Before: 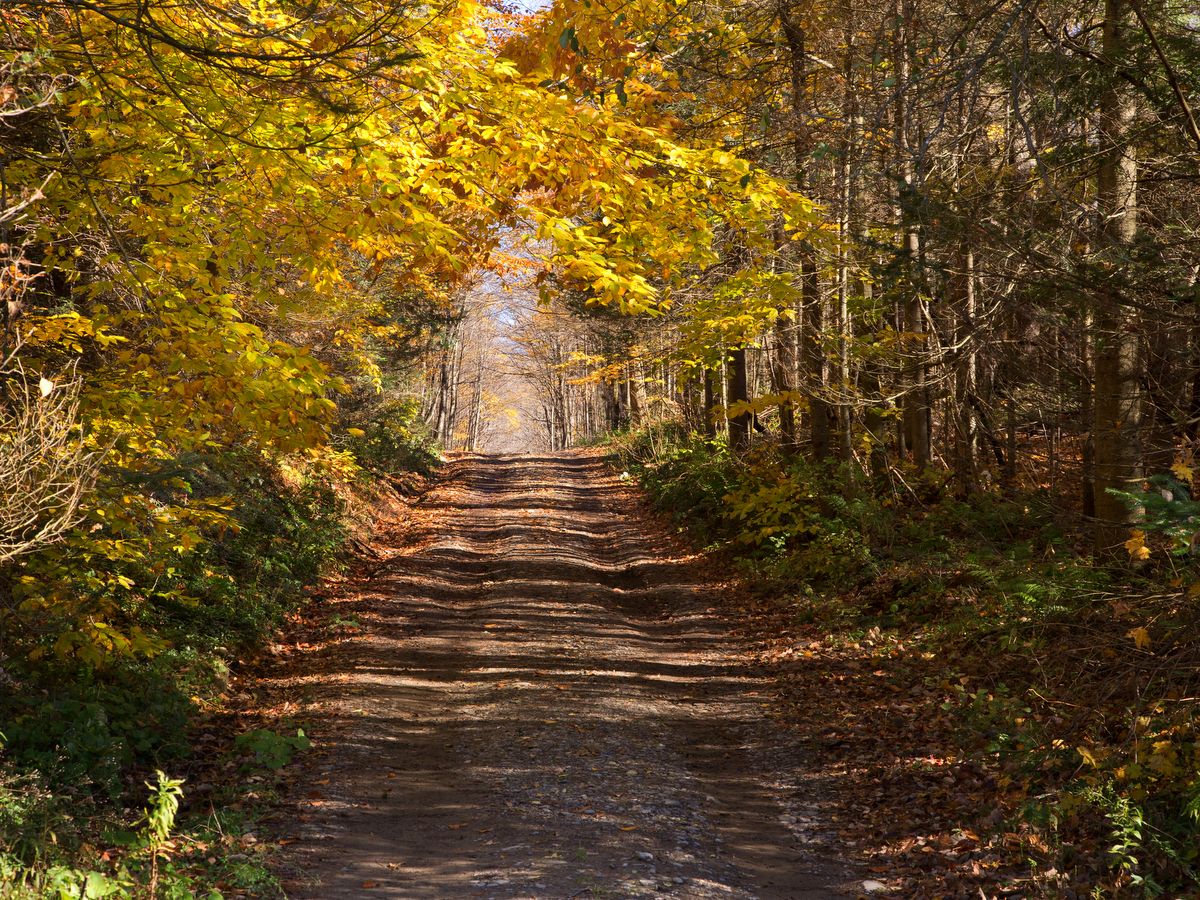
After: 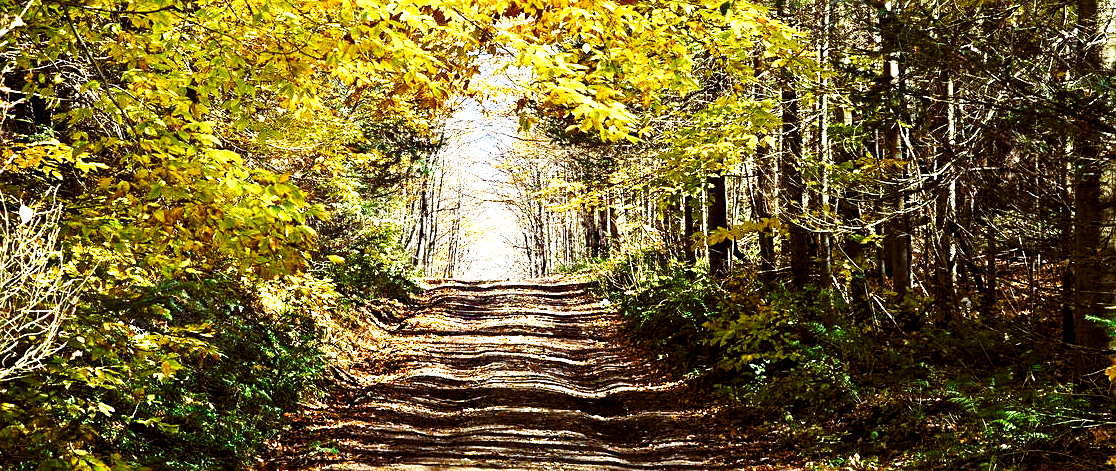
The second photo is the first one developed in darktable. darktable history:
base curve: curves: ch0 [(0, 0) (0.026, 0.03) (0.109, 0.232) (0.351, 0.748) (0.669, 0.968) (1, 1)], preserve colors none
shadows and highlights: shadows 12, white point adjustment 1.2, highlights -0.36, soften with gaussian
sharpen: on, module defaults
crop: left 1.744%, top 19.225%, right 5.069%, bottom 28.357%
color balance rgb: shadows lift › luminance -7.7%, shadows lift › chroma 2.13%, shadows lift › hue 200.79°, power › luminance -7.77%, power › chroma 2.27%, power › hue 220.69°, highlights gain › luminance 15.15%, highlights gain › chroma 4%, highlights gain › hue 209.35°, global offset › luminance -0.21%, global offset › chroma 0.27%, perceptual saturation grading › global saturation 24.42%, perceptual saturation grading › highlights -24.42%, perceptual saturation grading › mid-tones 24.42%, perceptual saturation grading › shadows 40%, perceptual brilliance grading › global brilliance -5%, perceptual brilliance grading › highlights 24.42%, perceptual brilliance grading › mid-tones 7%, perceptual brilliance grading › shadows -5%
